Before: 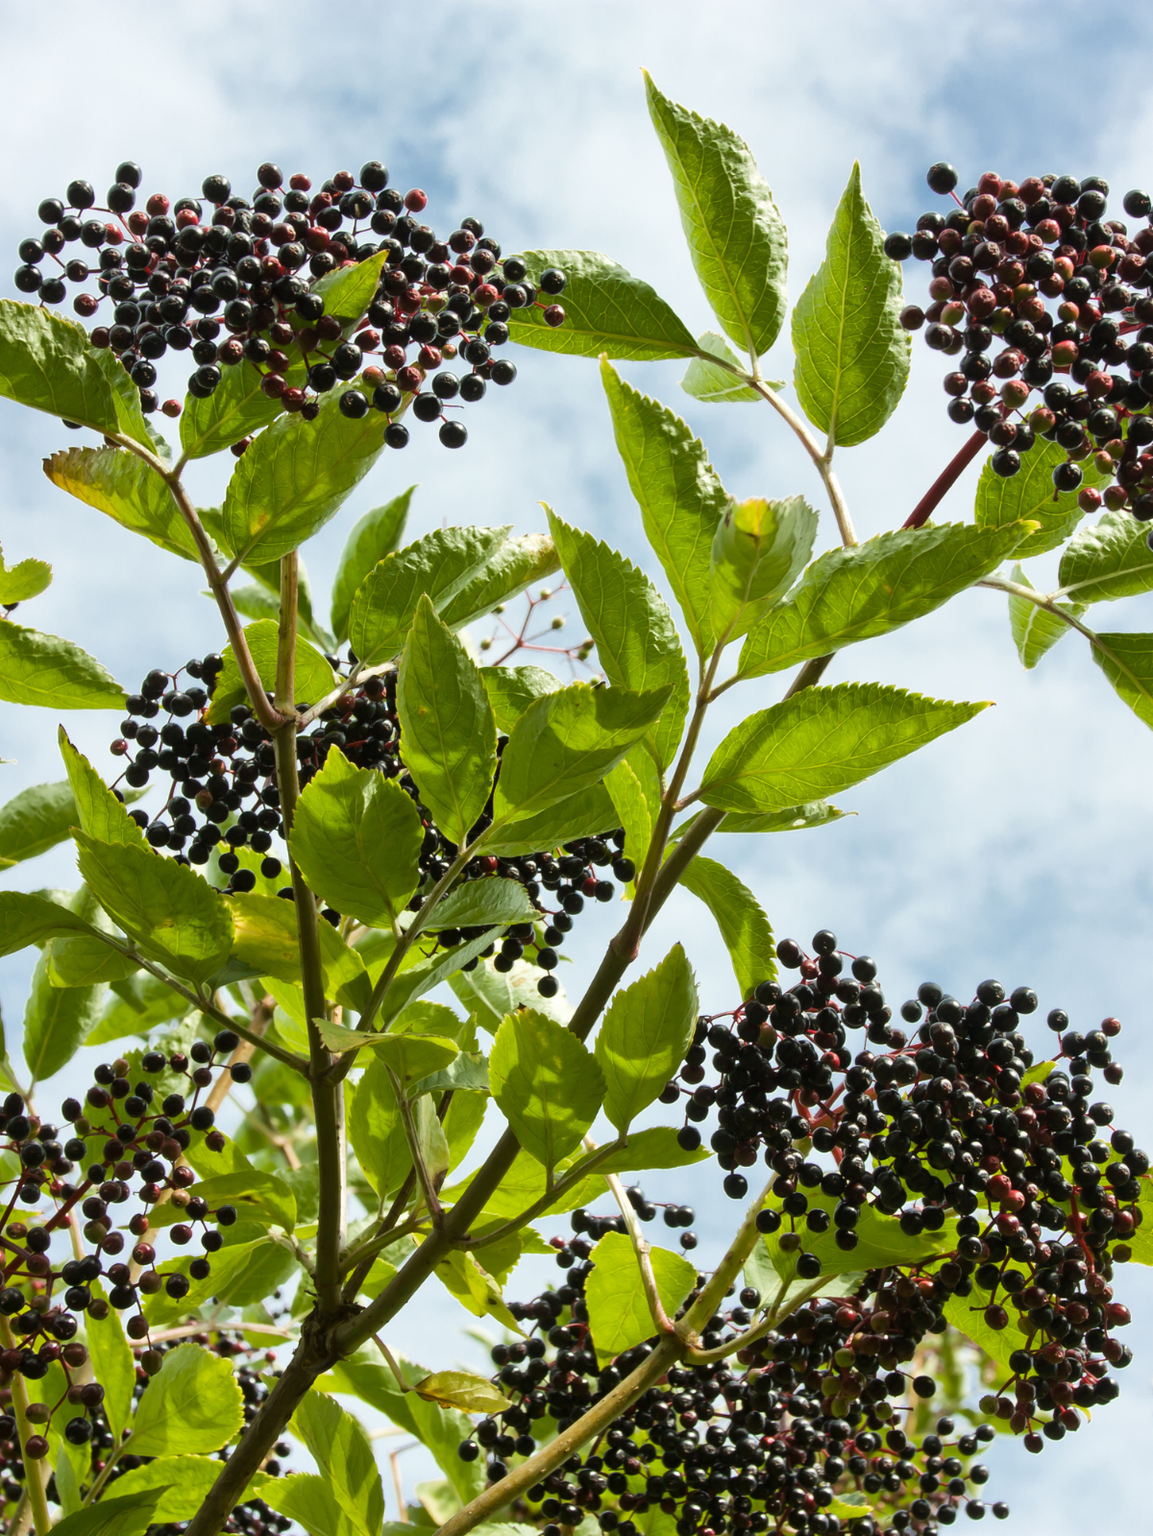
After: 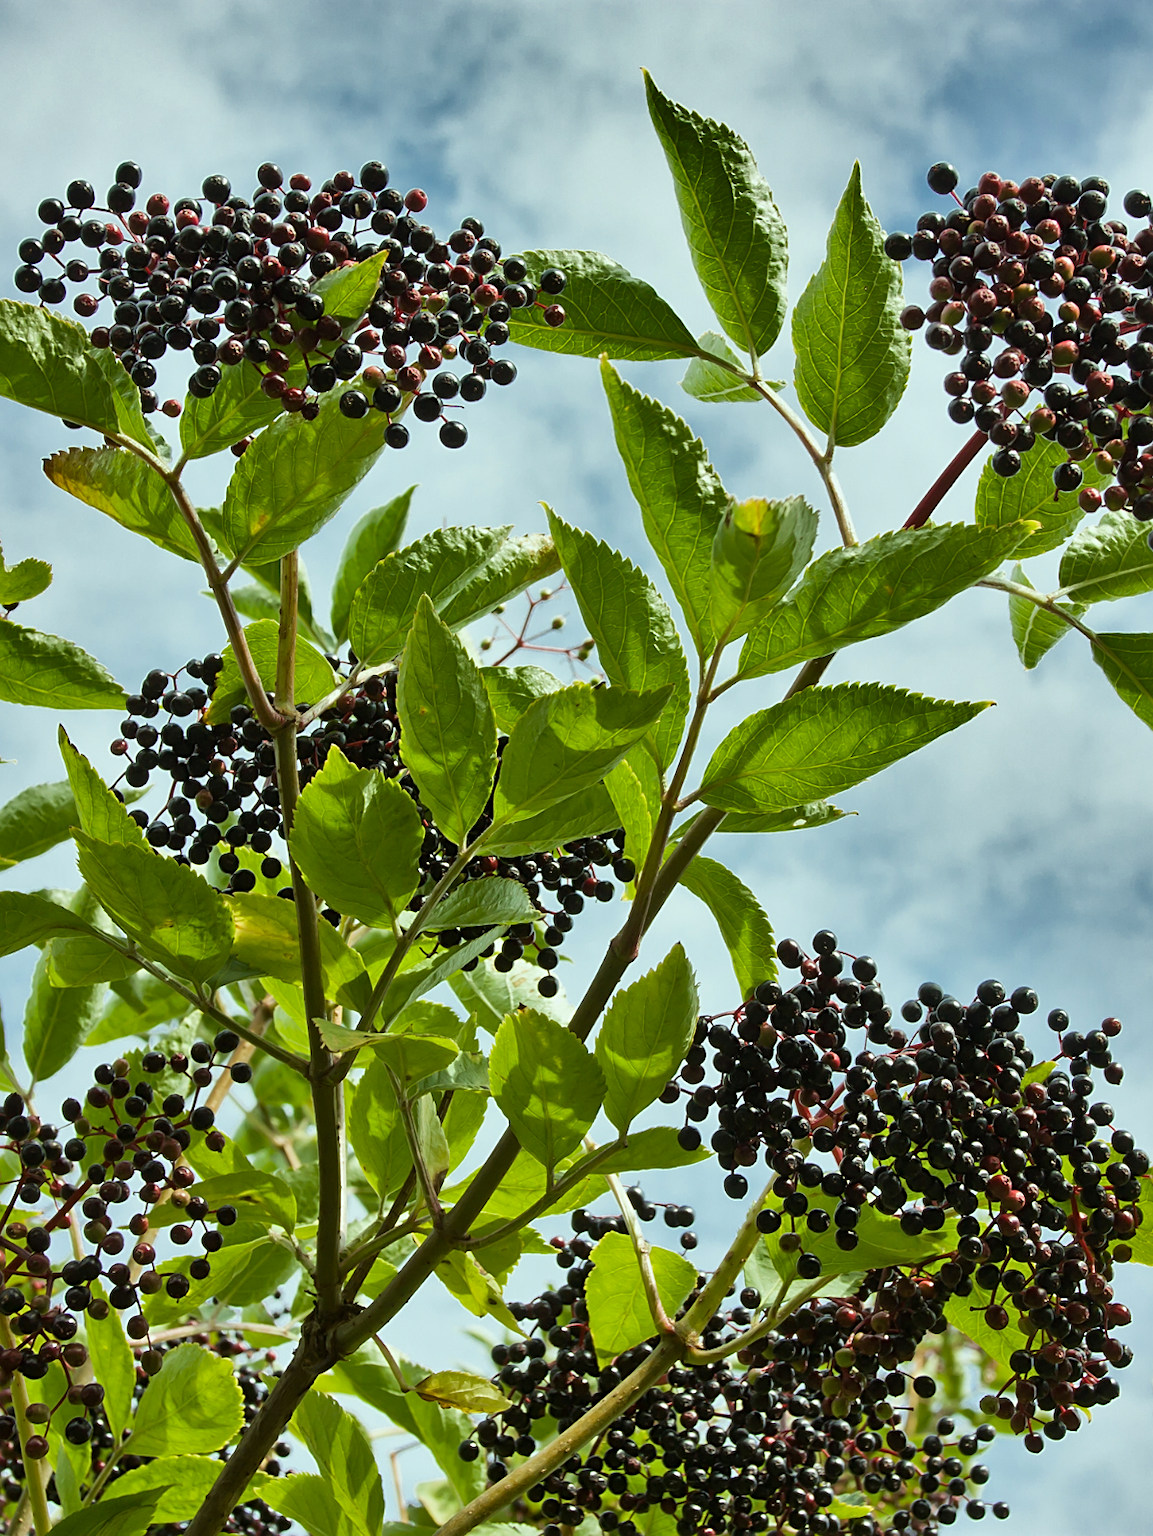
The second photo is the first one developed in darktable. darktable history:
sharpen: on, module defaults
color correction: highlights a* -6.69, highlights b* 0.49
shadows and highlights: white point adjustment -3.64, highlights -63.34, highlights color adjustment 42%, soften with gaussian
